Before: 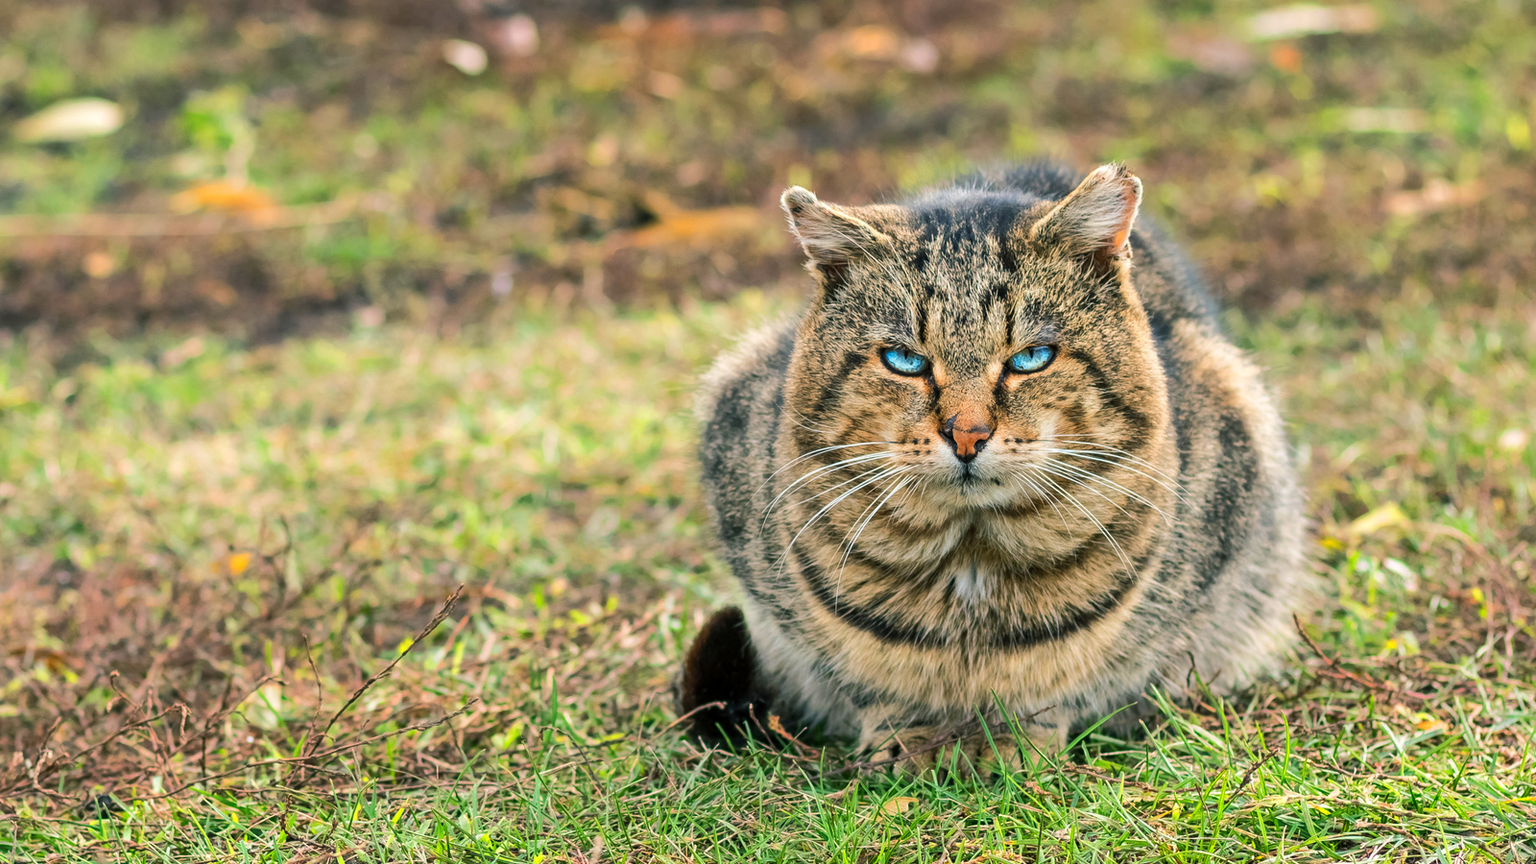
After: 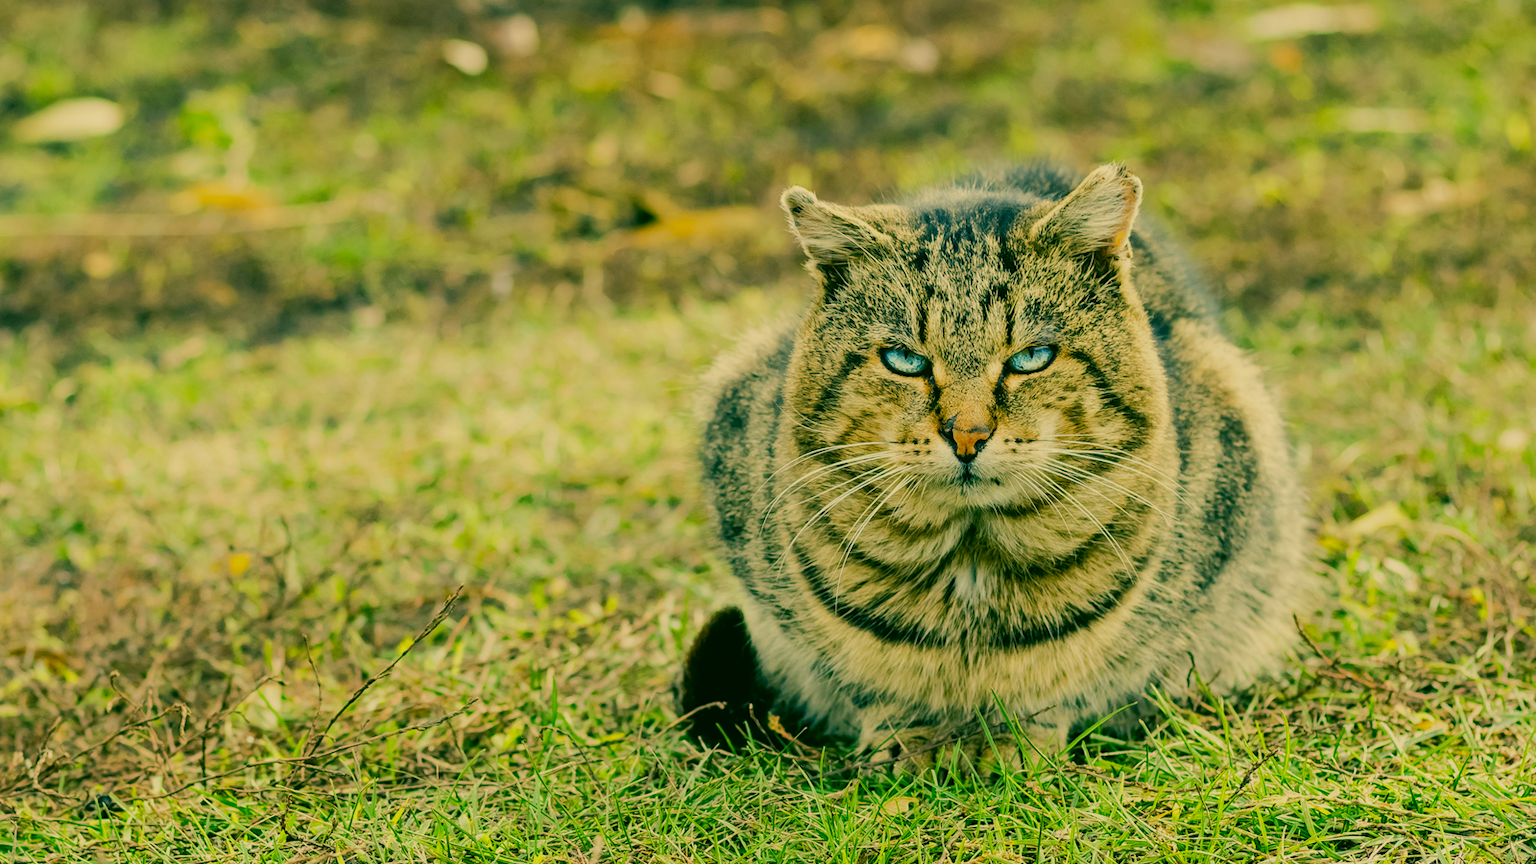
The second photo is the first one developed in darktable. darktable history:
color correction: highlights a* 5.61, highlights b* 33.51, shadows a* -25.07, shadows b* 4.03
filmic rgb: black relative exposure -7.65 EV, white relative exposure 4.56 EV, hardness 3.61, add noise in highlights 0.001, preserve chrominance no, color science v3 (2019), use custom middle-gray values true, contrast in highlights soft
